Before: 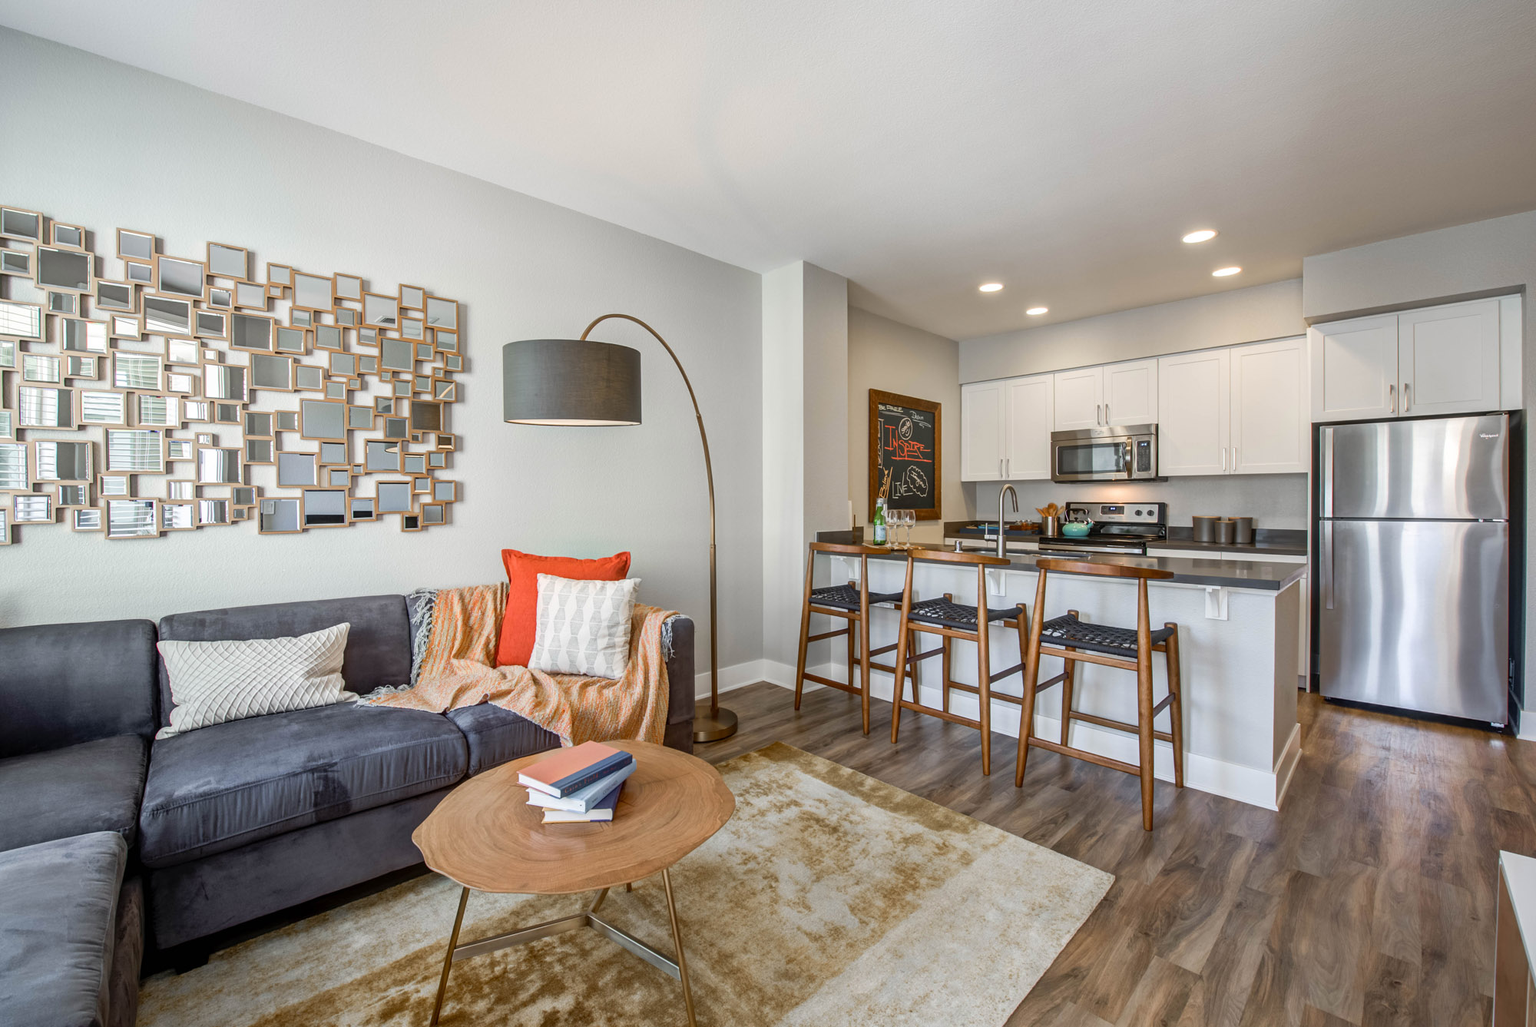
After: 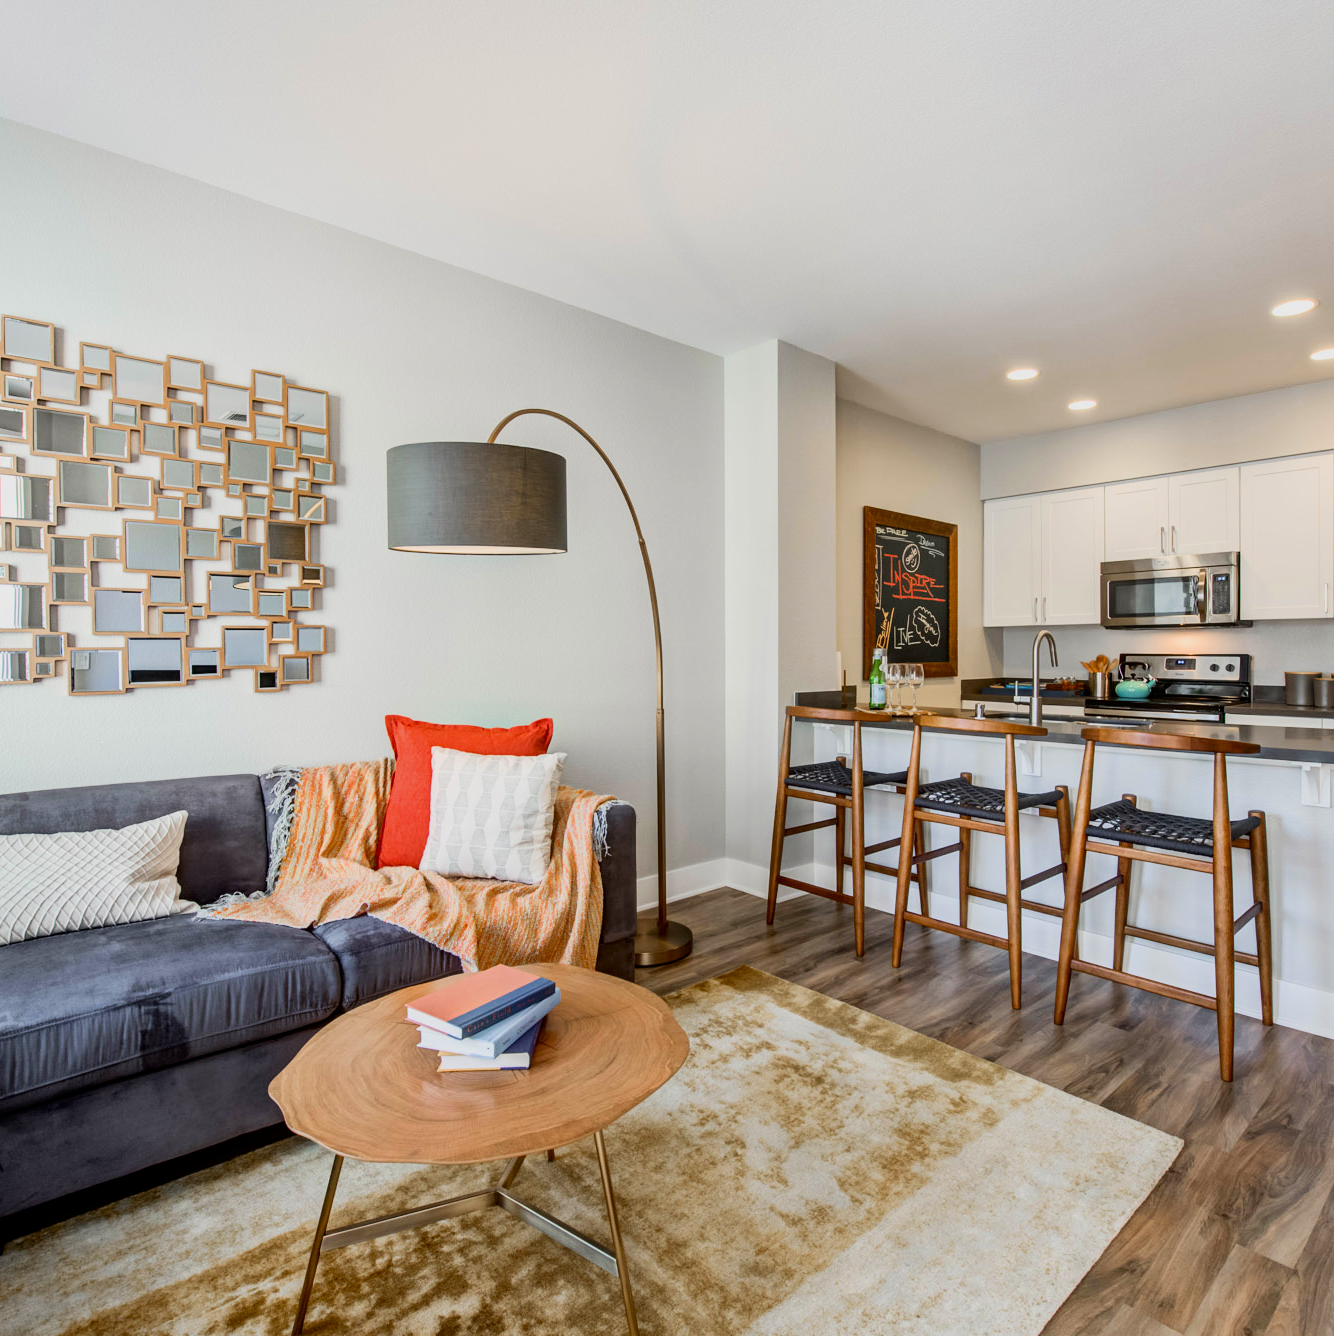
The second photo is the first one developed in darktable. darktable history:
filmic rgb: black relative exposure -7.65 EV, white relative exposure 4.56 EV, hardness 3.61, contrast 1.053, color science v6 (2022), iterations of high-quality reconstruction 0
crop and rotate: left 13.43%, right 19.867%
contrast brightness saturation: contrast 0.067, brightness -0.132, saturation 0.06
exposure: black level correction 0, exposure 0.703 EV, compensate highlight preservation false
